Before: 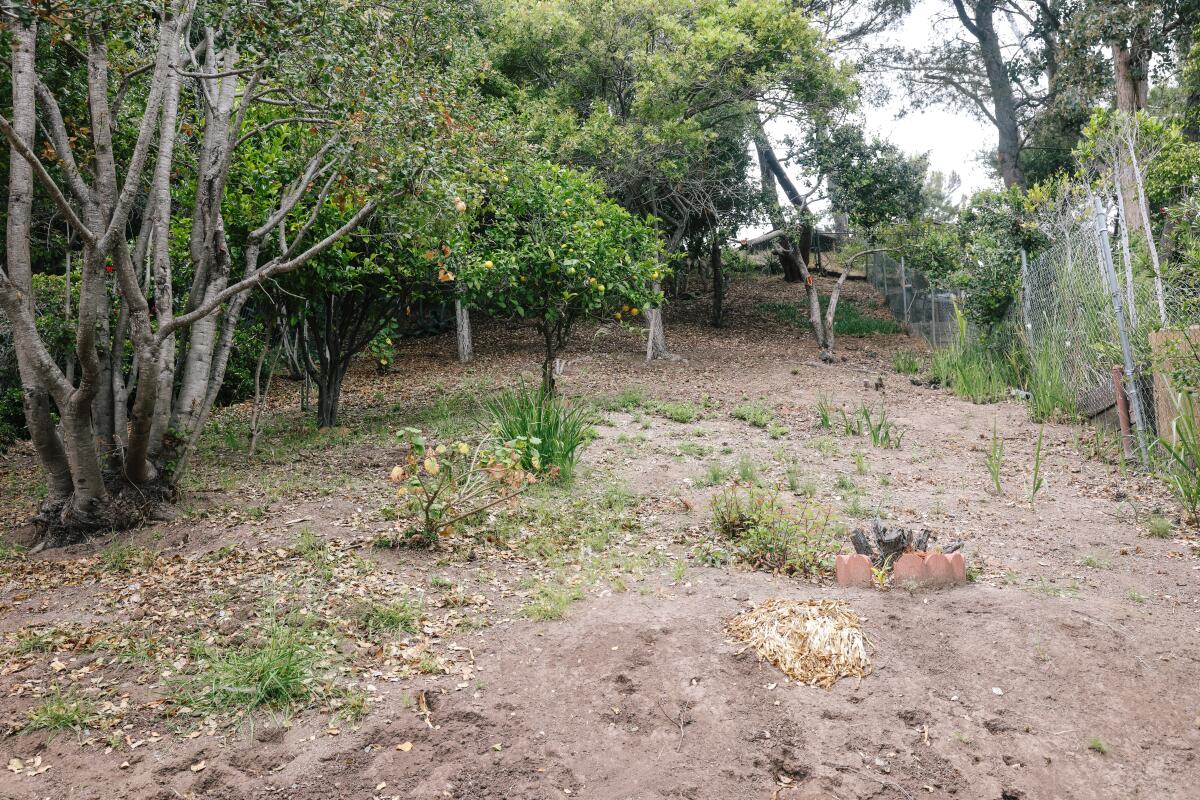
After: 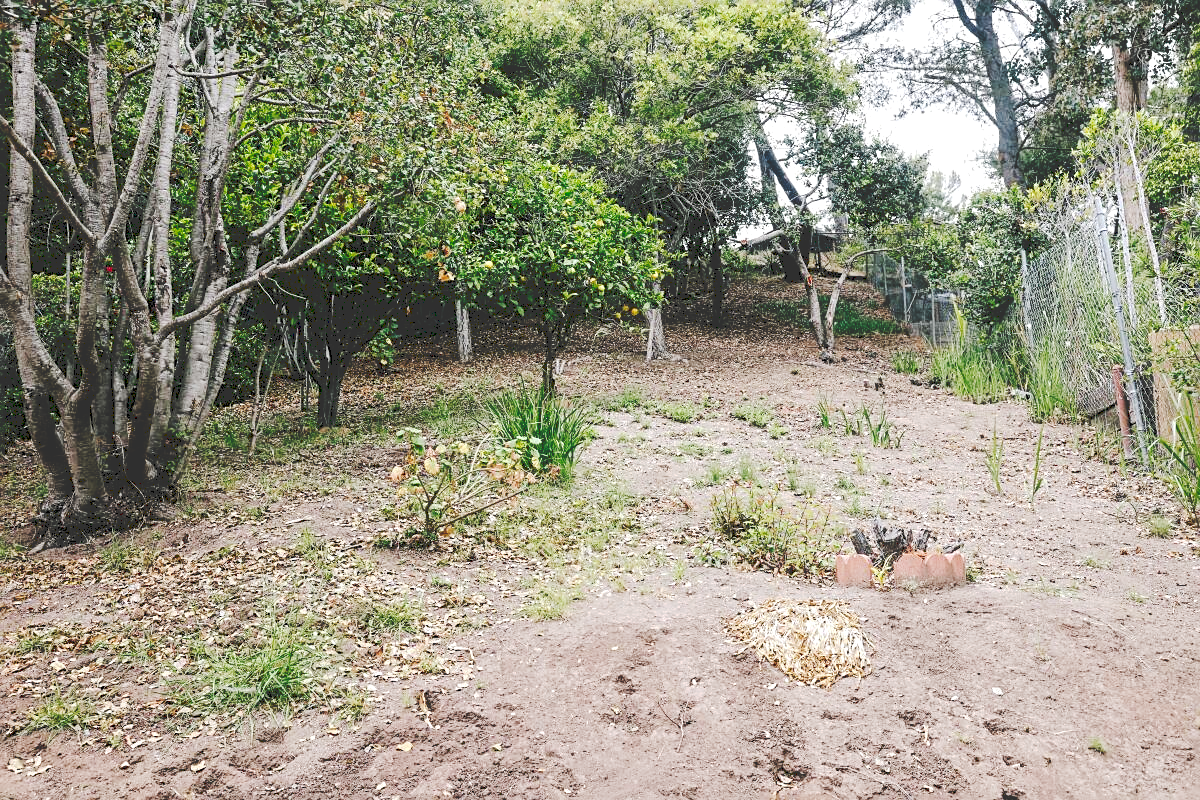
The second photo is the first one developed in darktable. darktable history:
exposure: exposure 0.161 EV, compensate highlight preservation false
tone curve: curves: ch0 [(0, 0) (0.003, 0.195) (0.011, 0.196) (0.025, 0.196) (0.044, 0.196) (0.069, 0.196) (0.1, 0.196) (0.136, 0.197) (0.177, 0.207) (0.224, 0.224) (0.277, 0.268) (0.335, 0.336) (0.399, 0.424) (0.468, 0.533) (0.543, 0.632) (0.623, 0.715) (0.709, 0.789) (0.801, 0.85) (0.898, 0.906) (1, 1)], preserve colors none
sharpen: on, module defaults
